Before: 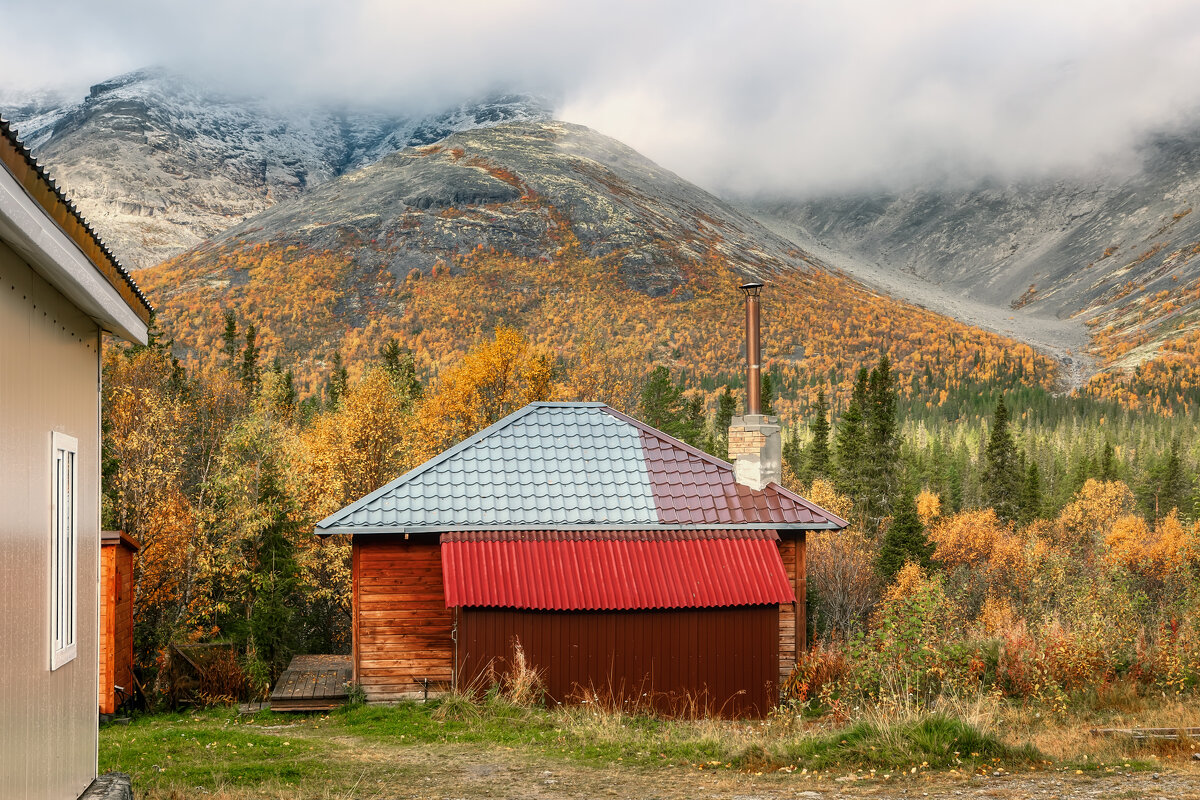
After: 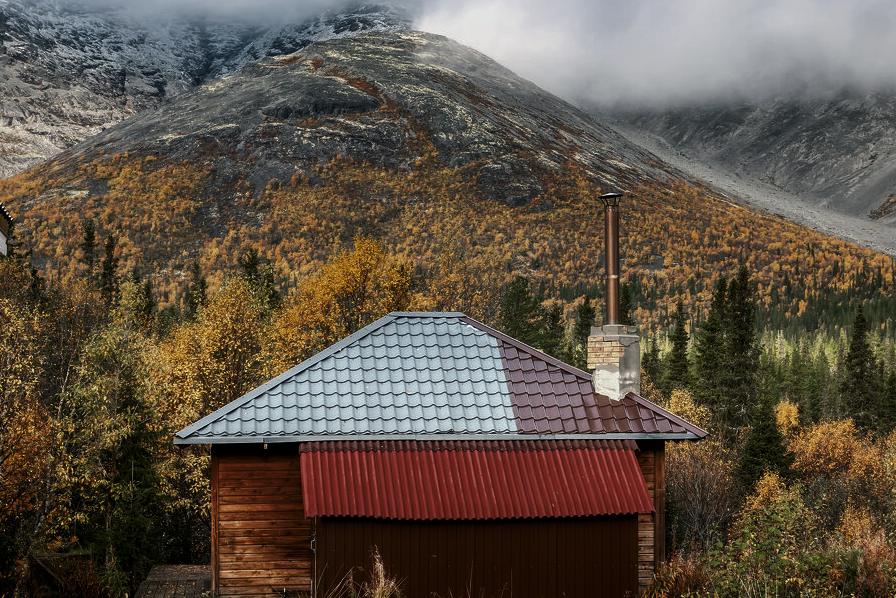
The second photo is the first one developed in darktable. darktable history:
crop and rotate: left 11.831%, top 11.346%, right 13.429%, bottom 13.899%
white balance: red 0.976, blue 1.04
levels: levels [0, 0.618, 1]
